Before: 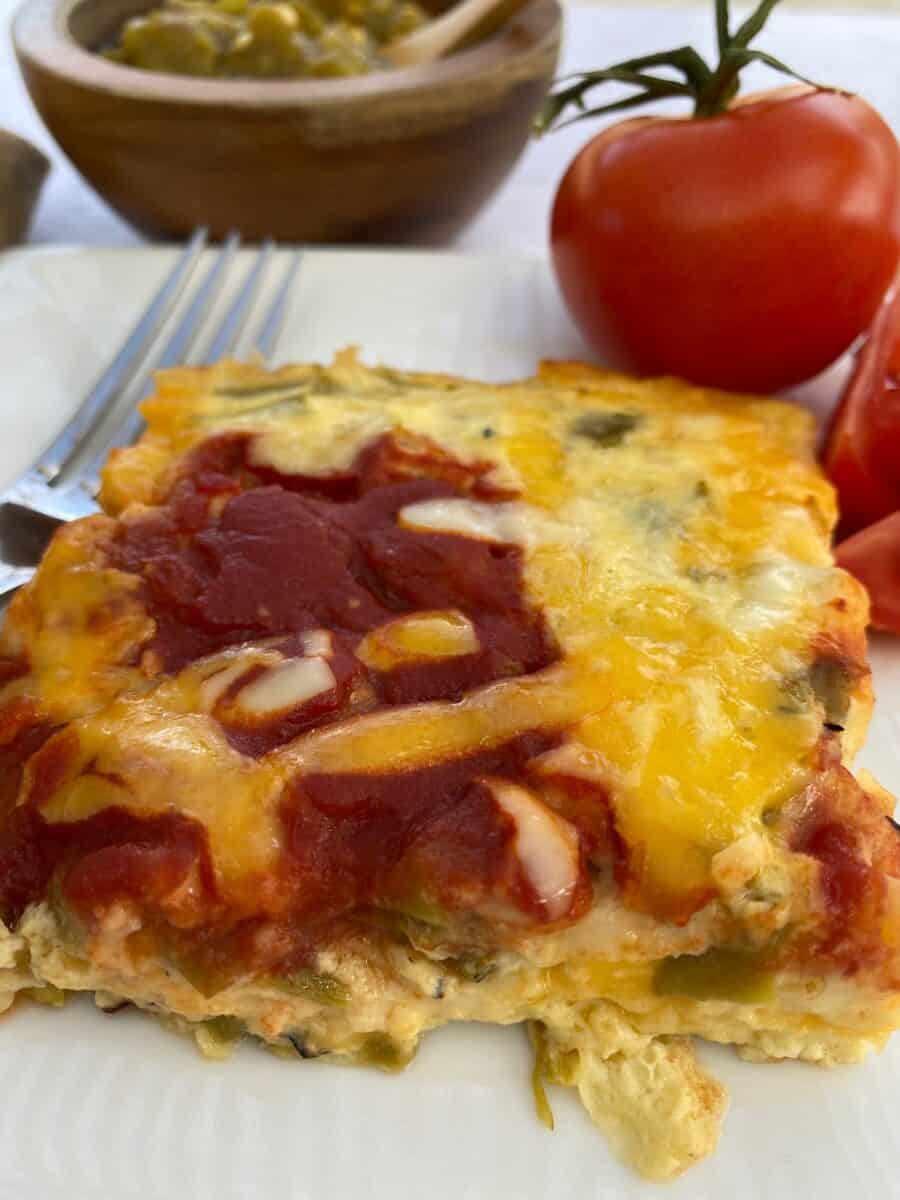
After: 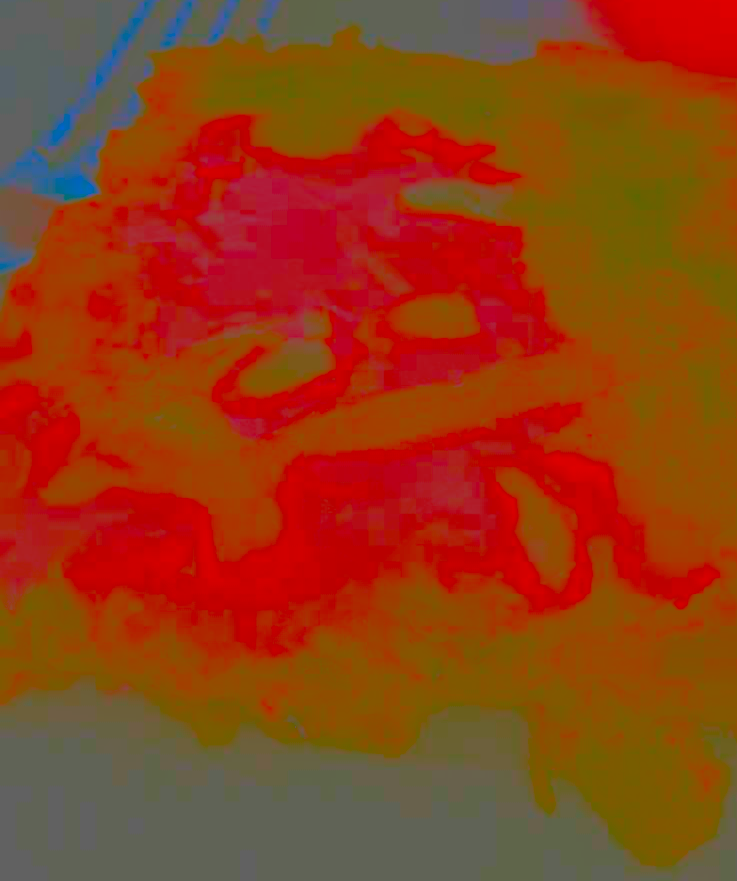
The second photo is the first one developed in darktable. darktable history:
crop: top 26.512%, right 18.037%
contrast brightness saturation: contrast -0.978, brightness -0.171, saturation 0.745
color zones: curves: ch1 [(0, 0.469) (0.001, 0.469) (0.12, 0.446) (0.248, 0.469) (0.5, 0.5) (0.748, 0.5) (0.999, 0.469) (1, 0.469)]
exposure: black level correction 0, exposure 1.199 EV, compensate highlight preservation false
velvia: on, module defaults
